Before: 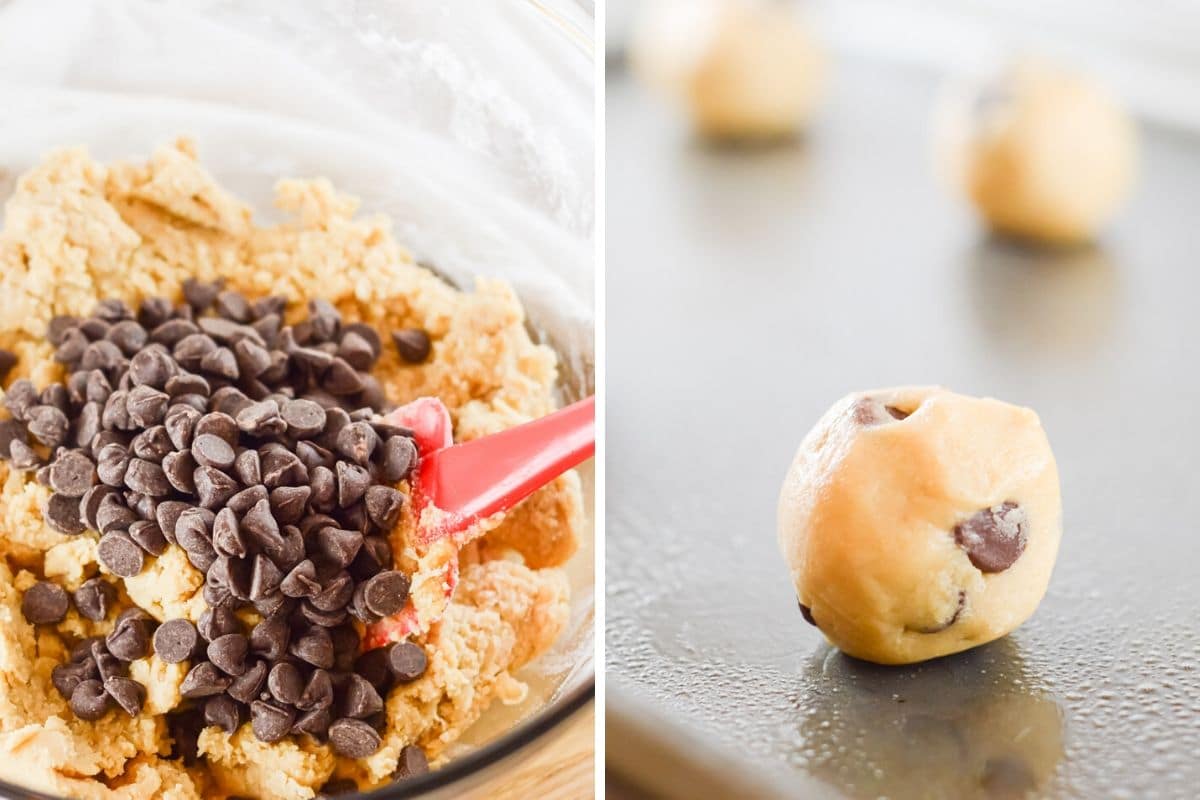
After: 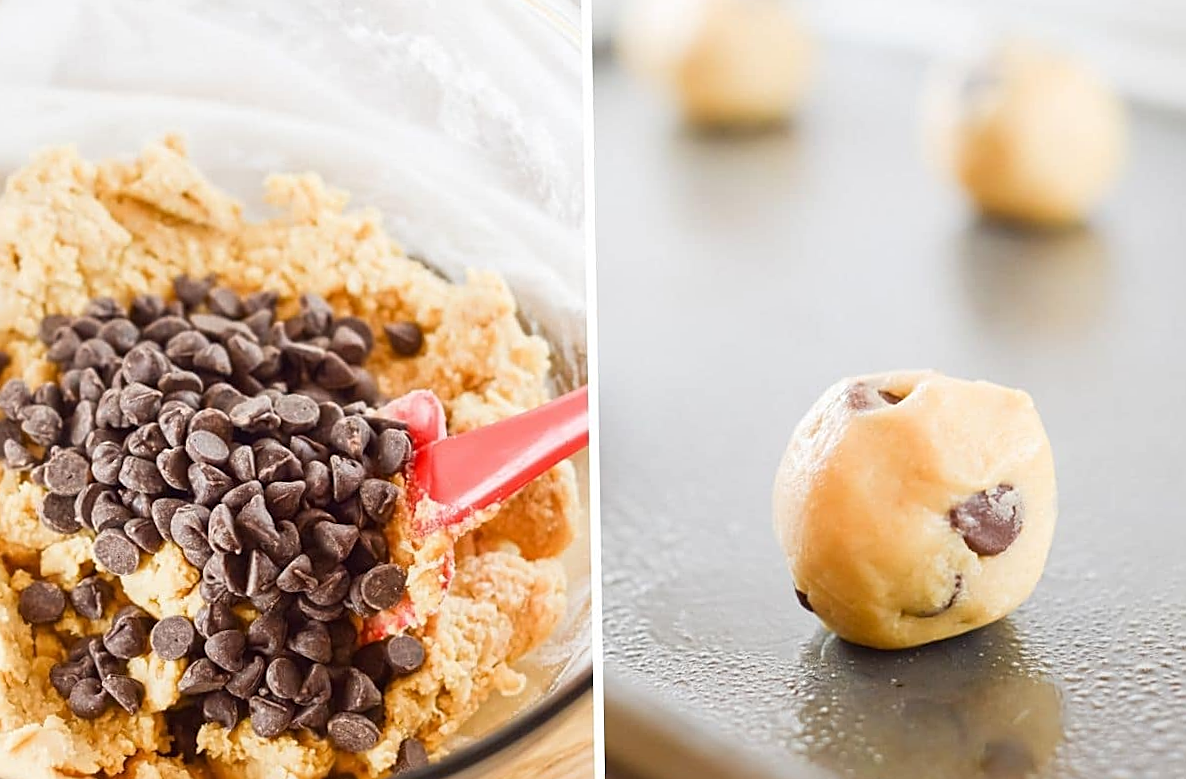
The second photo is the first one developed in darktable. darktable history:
sharpen: on, module defaults
rotate and perspective: rotation -1°, crop left 0.011, crop right 0.989, crop top 0.025, crop bottom 0.975
